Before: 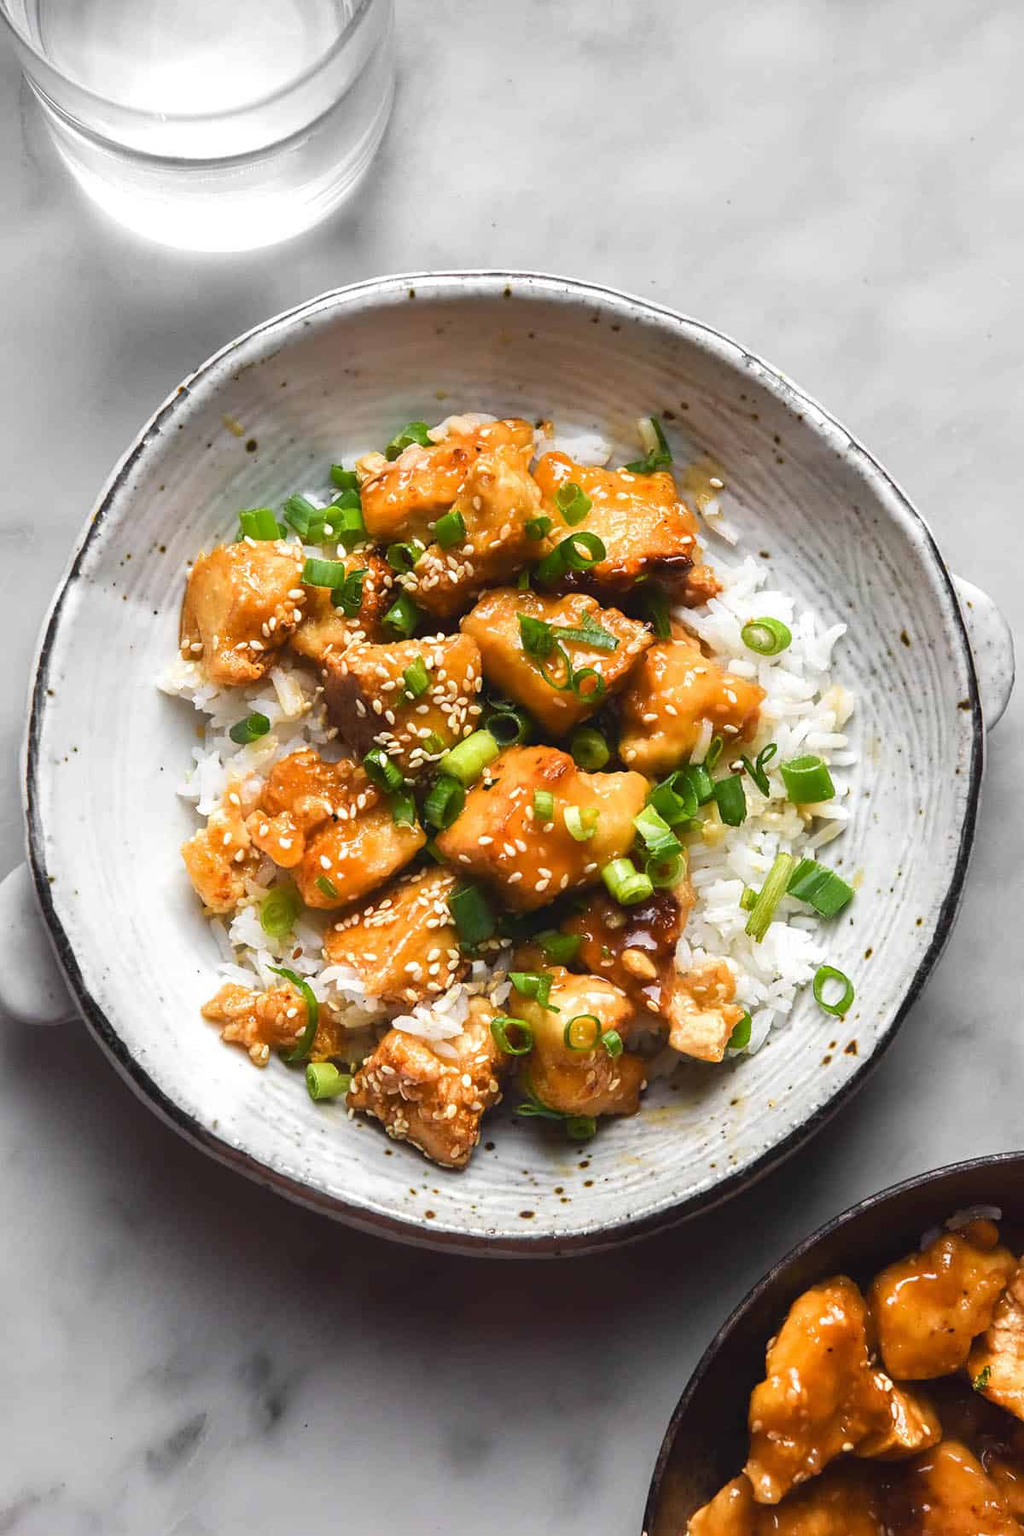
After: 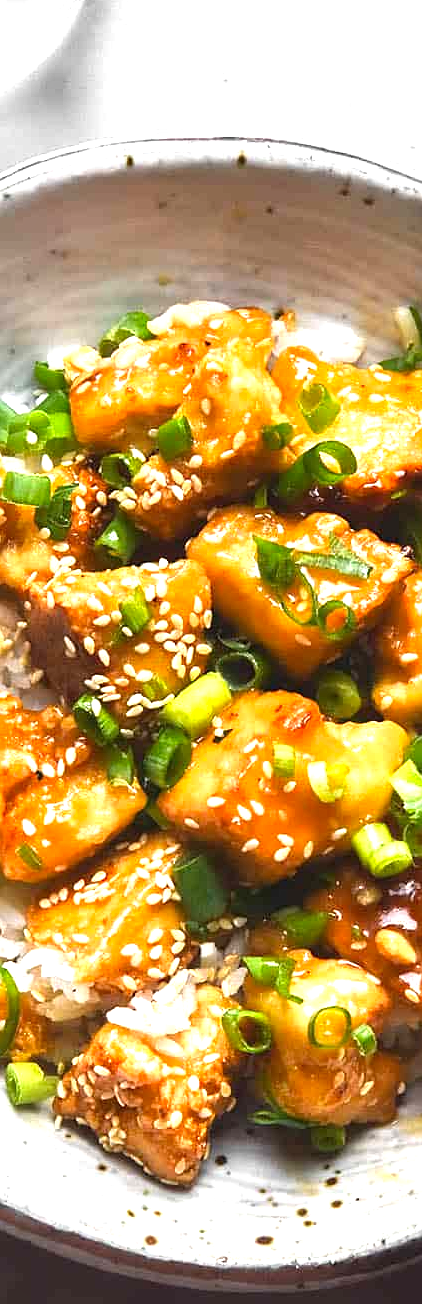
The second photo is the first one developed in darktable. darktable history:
exposure: black level correction 0, exposure 0.877 EV, compensate exposure bias true, compensate highlight preservation false
crop and rotate: left 29.476%, top 10.214%, right 35.32%, bottom 17.333%
sharpen: radius 1.272, amount 0.305, threshold 0
vibrance: on, module defaults
local contrast: mode bilateral grid, contrast 20, coarseness 50, detail 120%, midtone range 0.2
